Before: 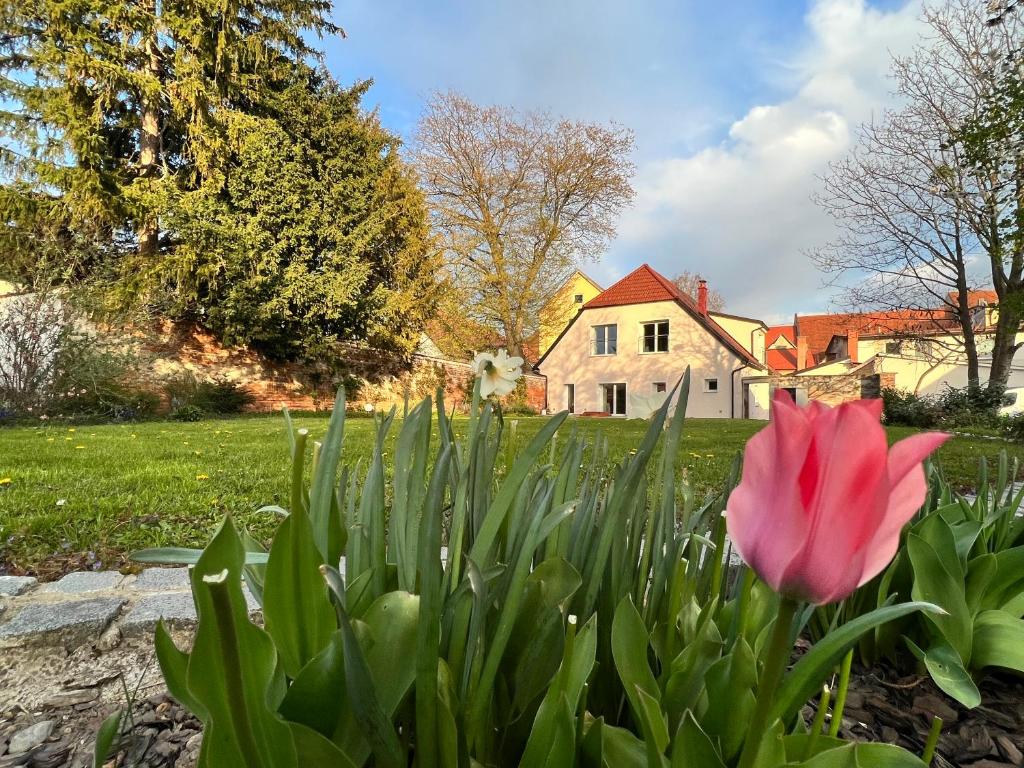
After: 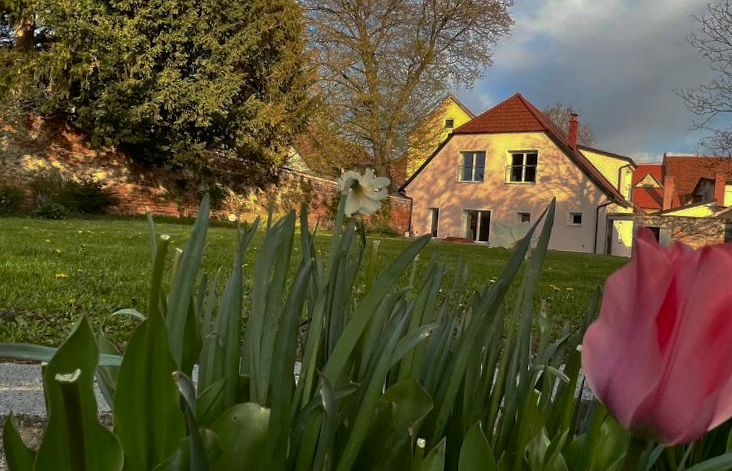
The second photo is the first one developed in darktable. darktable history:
contrast brightness saturation: brightness -0.09
base curve: curves: ch0 [(0, 0) (0.826, 0.587) (1, 1)], preserve colors none
crop and rotate: angle -3.94°, left 9.91%, top 21.15%, right 12.22%, bottom 12.029%
